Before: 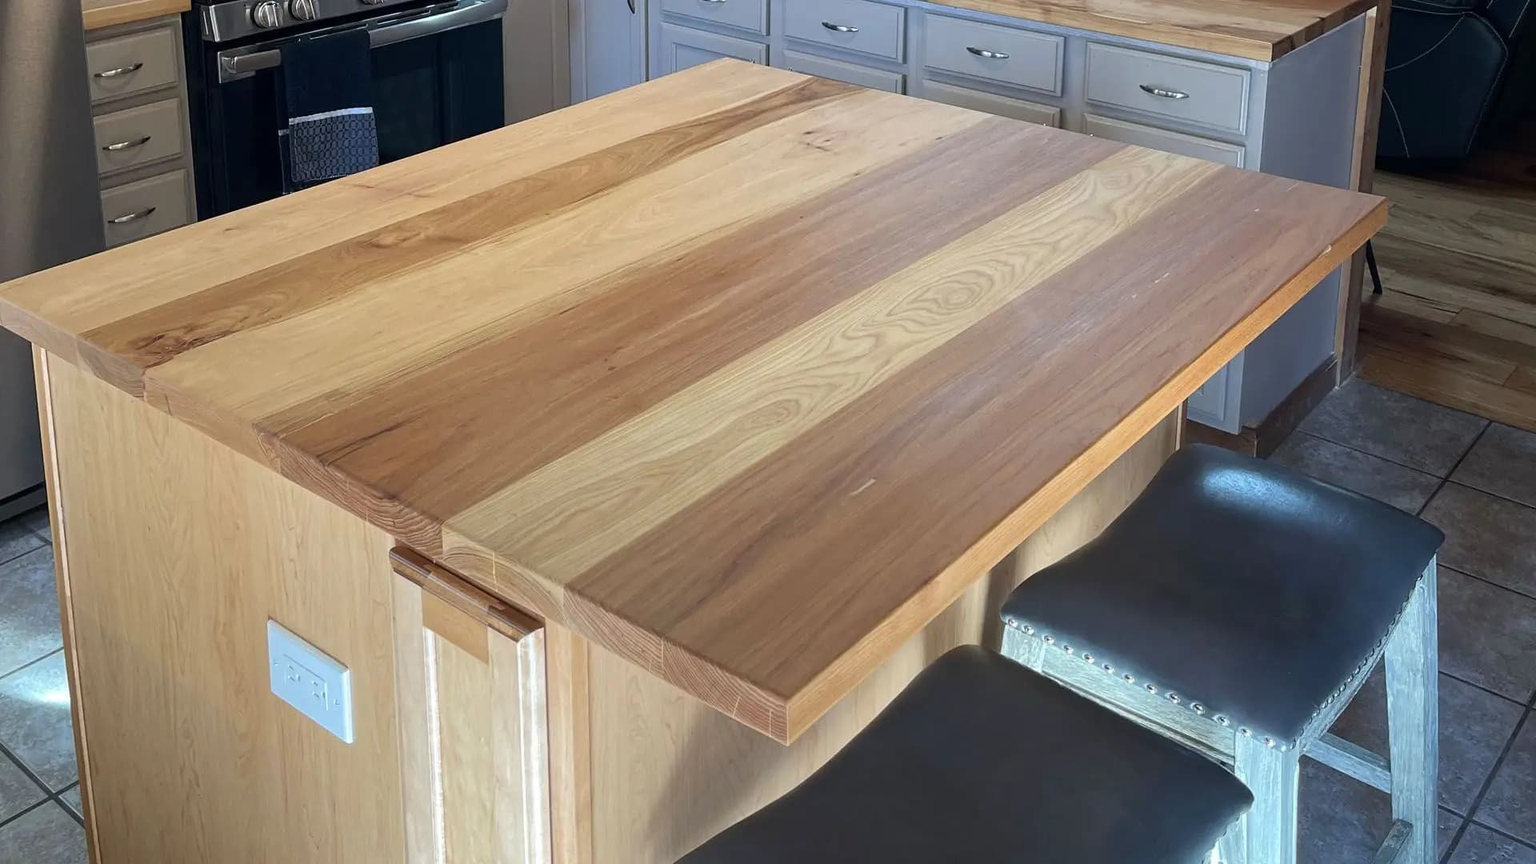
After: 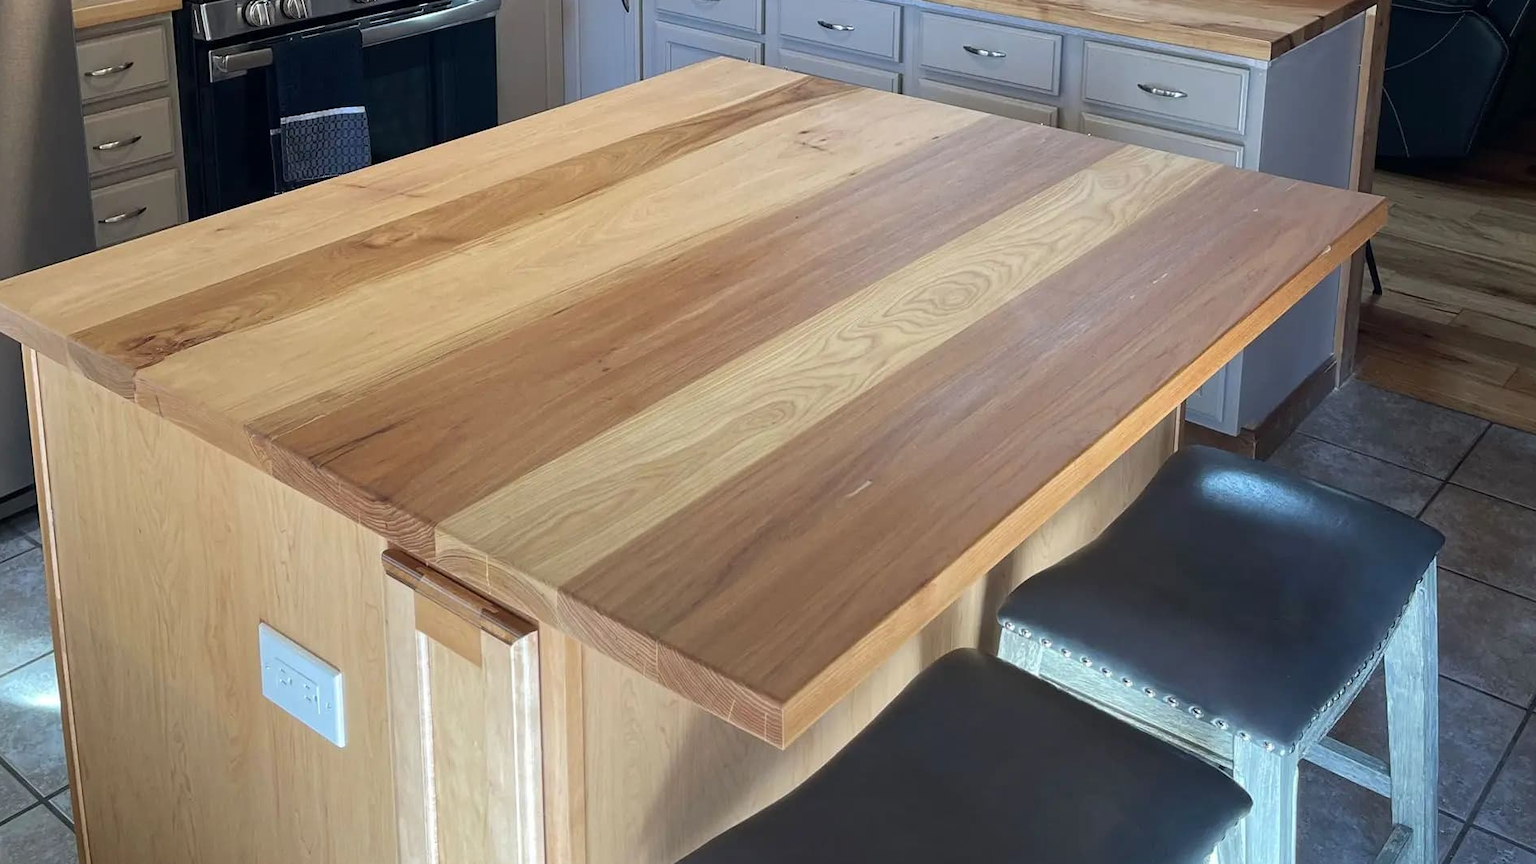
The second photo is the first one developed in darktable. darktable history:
crop and rotate: left 0.725%, top 0.244%, bottom 0.39%
